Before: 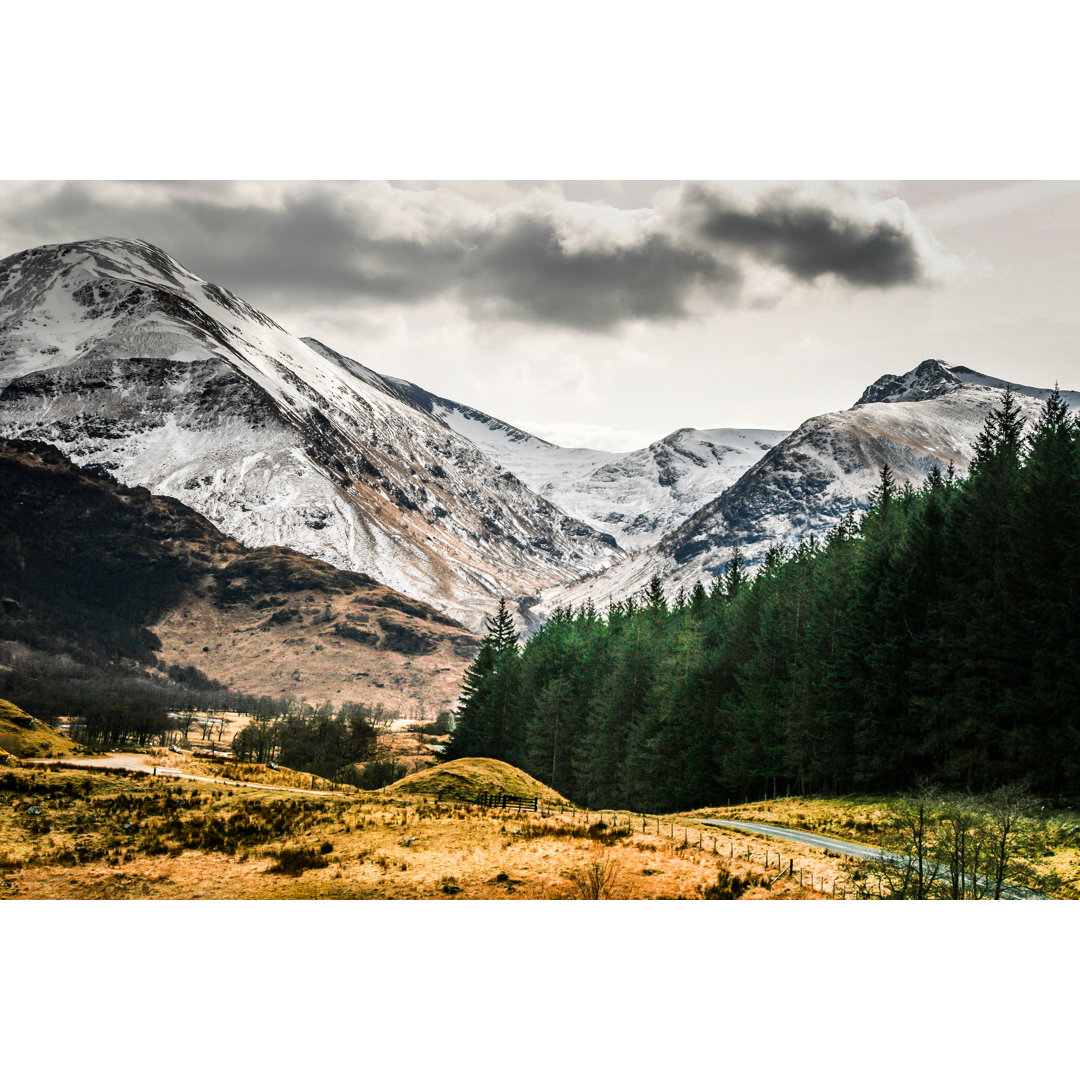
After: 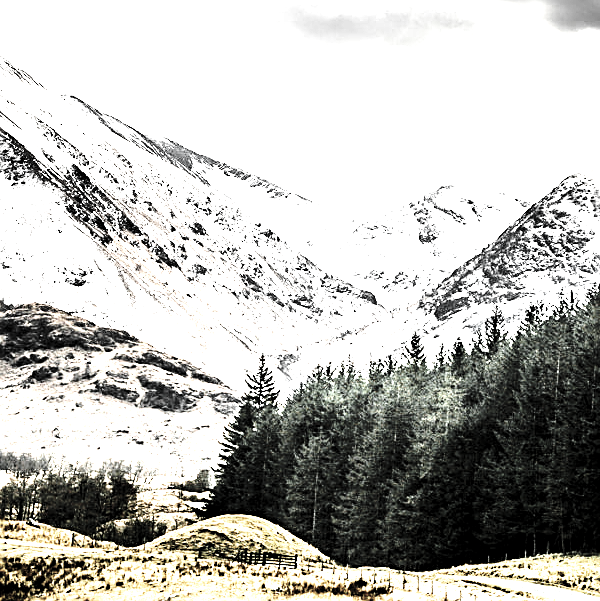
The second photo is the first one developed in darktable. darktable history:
crop and rotate: left 22.231%, top 22.545%, right 22.207%, bottom 21.806%
sharpen: on, module defaults
exposure: black level correction 0, exposure 1 EV, compensate highlight preservation false
tone equalizer: -8 EV -0.787 EV, -7 EV -0.678 EV, -6 EV -0.572 EV, -5 EV -0.385 EV, -3 EV 0.366 EV, -2 EV 0.6 EV, -1 EV 0.697 EV, +0 EV 0.754 EV, edges refinement/feathering 500, mask exposure compensation -1.57 EV, preserve details no
base curve: curves: ch0 [(0, 0) (0.028, 0.03) (0.121, 0.232) (0.46, 0.748) (0.859, 0.968) (1, 1)], preserve colors none
levels: white 99.94%, levels [0.052, 0.496, 0.908]
color zones: curves: ch0 [(0, 0.613) (0.01, 0.613) (0.245, 0.448) (0.498, 0.529) (0.642, 0.665) (0.879, 0.777) (0.99, 0.613)]; ch1 [(0, 0.035) (0.121, 0.189) (0.259, 0.197) (0.415, 0.061) (0.589, 0.022) (0.732, 0.022) (0.857, 0.026) (0.991, 0.053)]
